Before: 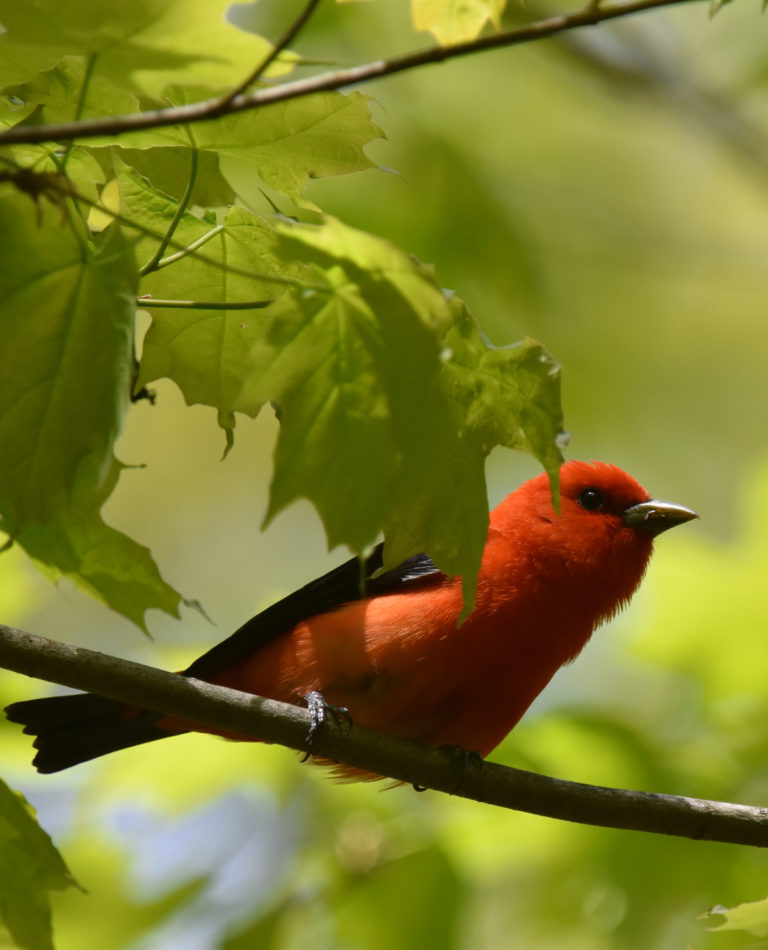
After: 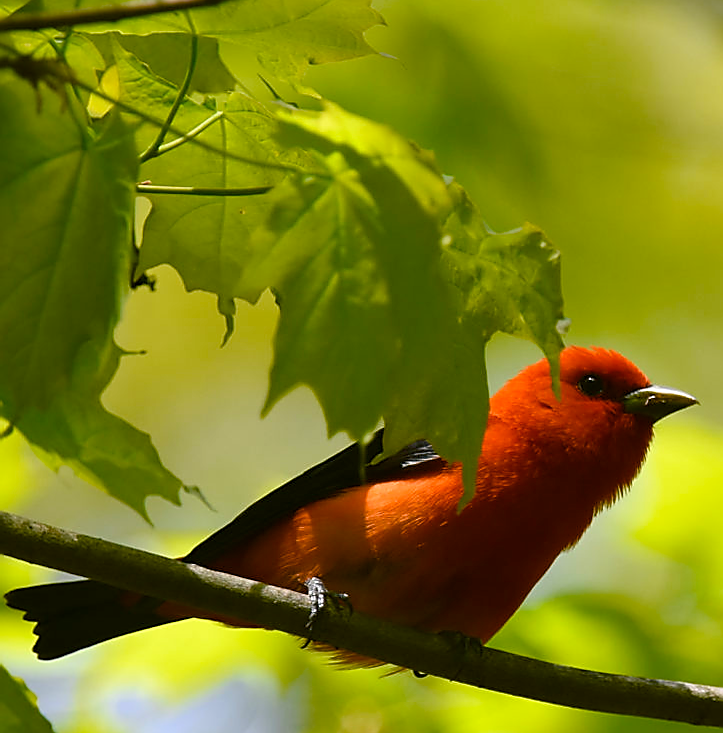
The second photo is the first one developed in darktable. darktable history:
crop and rotate: angle 0.071°, top 11.977%, right 5.671%, bottom 10.738%
exposure: exposure 0.203 EV, compensate highlight preservation false
color balance rgb: shadows lift › luminance -7.786%, shadows lift › chroma 2.336%, shadows lift › hue 163.38°, perceptual saturation grading › global saturation 34.849%, perceptual saturation grading › highlights -29.877%, perceptual saturation grading › shadows 35.817%, global vibrance 20%
sharpen: radius 1.421, amount 1.258, threshold 0.802
